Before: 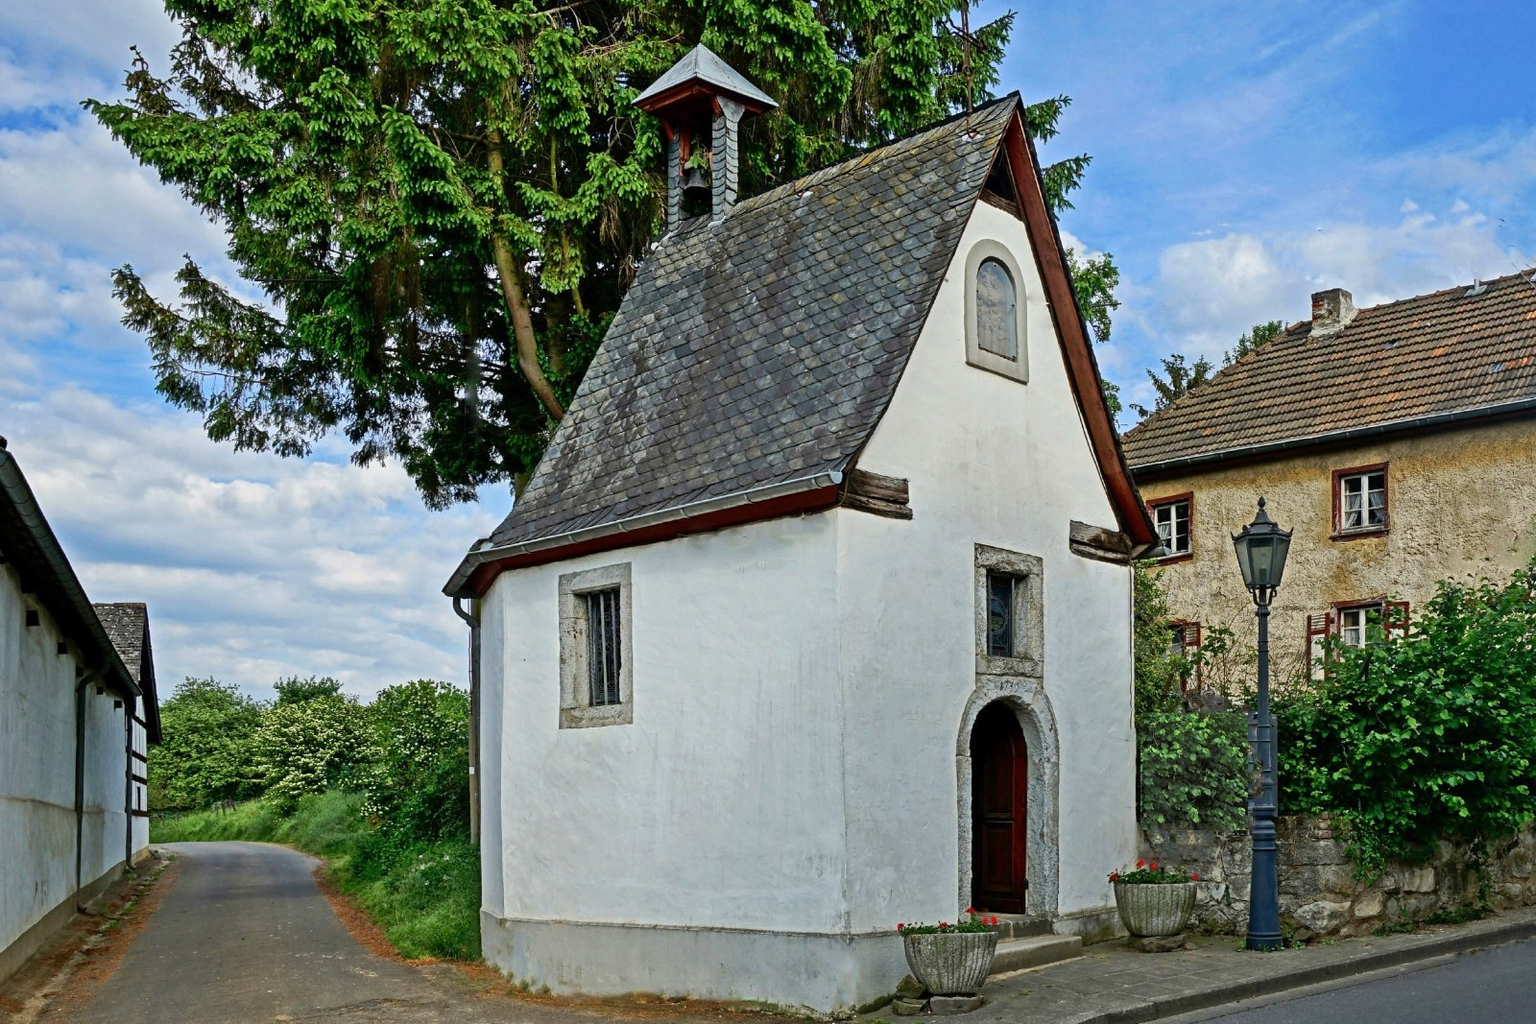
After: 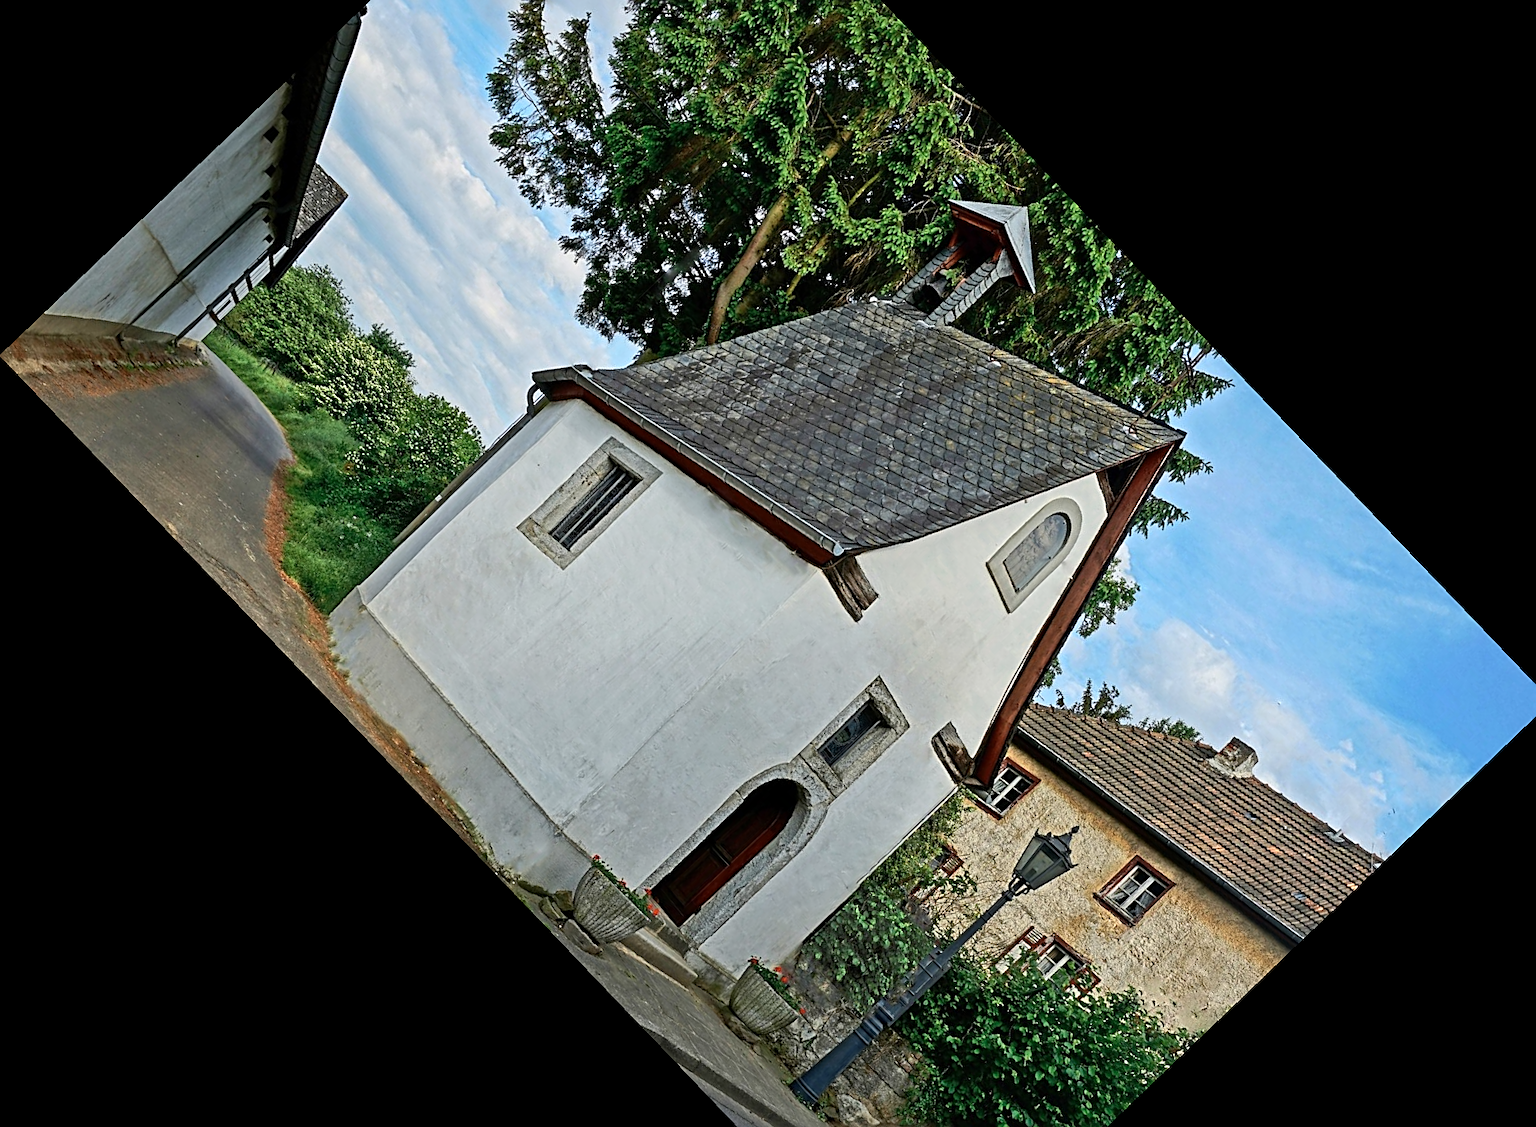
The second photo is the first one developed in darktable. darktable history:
crop and rotate: angle -46.26°, top 16.234%, right 0.912%, bottom 11.704%
color zones: curves: ch0 [(0.018, 0.548) (0.224, 0.64) (0.425, 0.447) (0.675, 0.575) (0.732, 0.579)]; ch1 [(0.066, 0.487) (0.25, 0.5) (0.404, 0.43) (0.75, 0.421) (0.956, 0.421)]; ch2 [(0.044, 0.561) (0.215, 0.465) (0.399, 0.544) (0.465, 0.548) (0.614, 0.447) (0.724, 0.43) (0.882, 0.623) (0.956, 0.632)]
white balance: emerald 1
sharpen: on, module defaults
